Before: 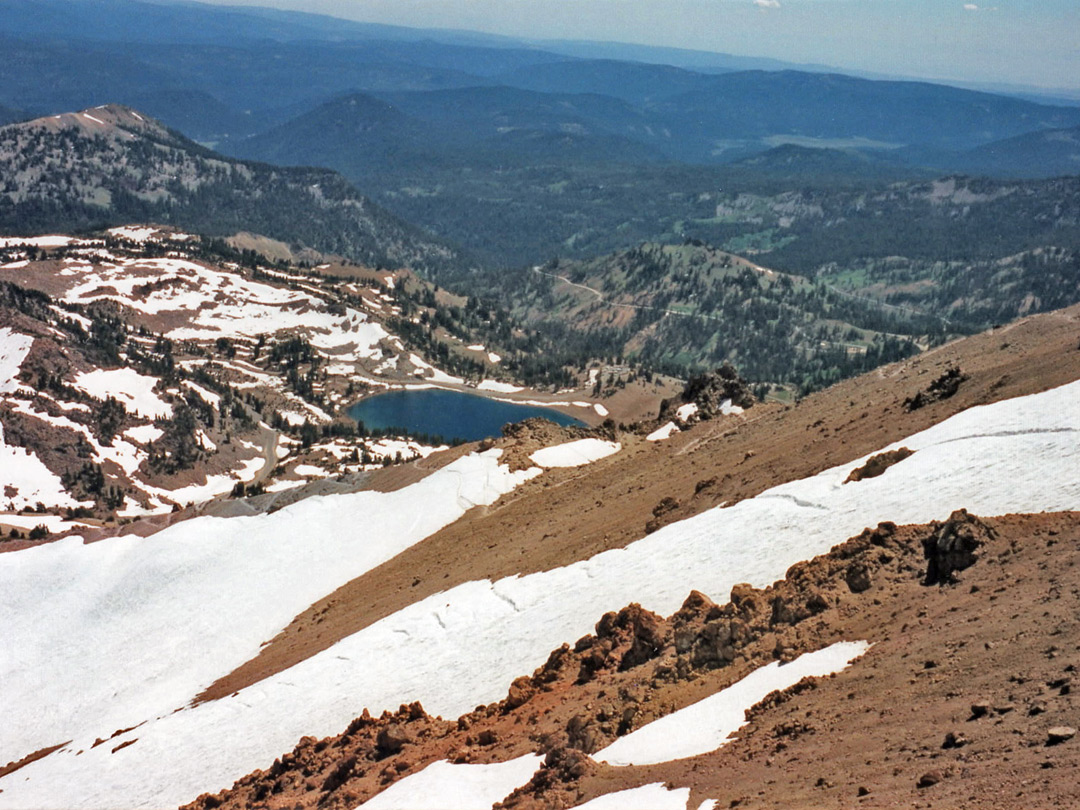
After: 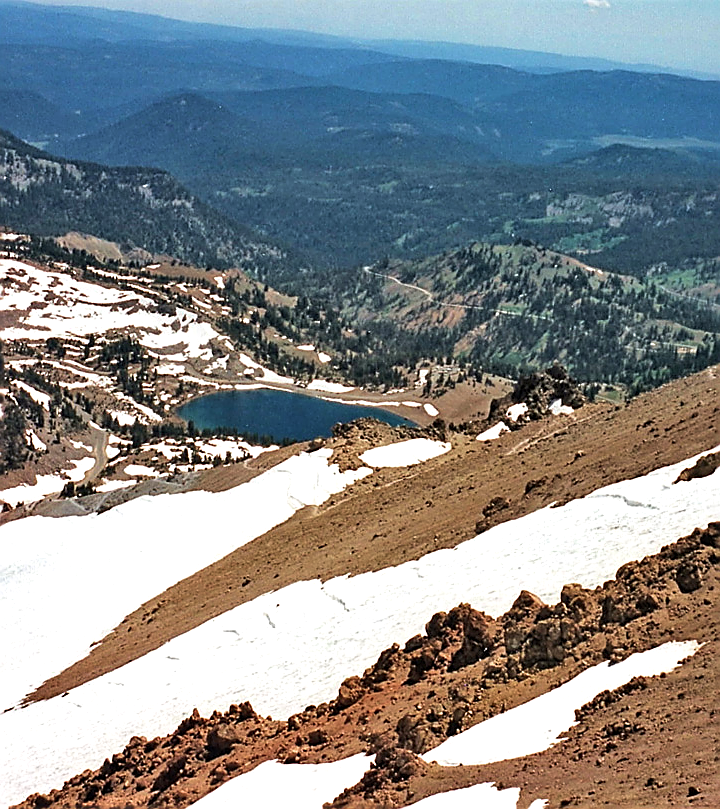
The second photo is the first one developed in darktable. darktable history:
exposure: exposure -0.048 EV, compensate highlight preservation false
sharpen: radius 1.4, amount 1.25, threshold 0.7
tone equalizer: -8 EV -0.417 EV, -7 EV -0.389 EV, -6 EV -0.333 EV, -5 EV -0.222 EV, -3 EV 0.222 EV, -2 EV 0.333 EV, -1 EV 0.389 EV, +0 EV 0.417 EV, edges refinement/feathering 500, mask exposure compensation -1.57 EV, preserve details no
crop and rotate: left 15.754%, right 17.579%
base curve: exposure shift 0, preserve colors none
velvia: on, module defaults
